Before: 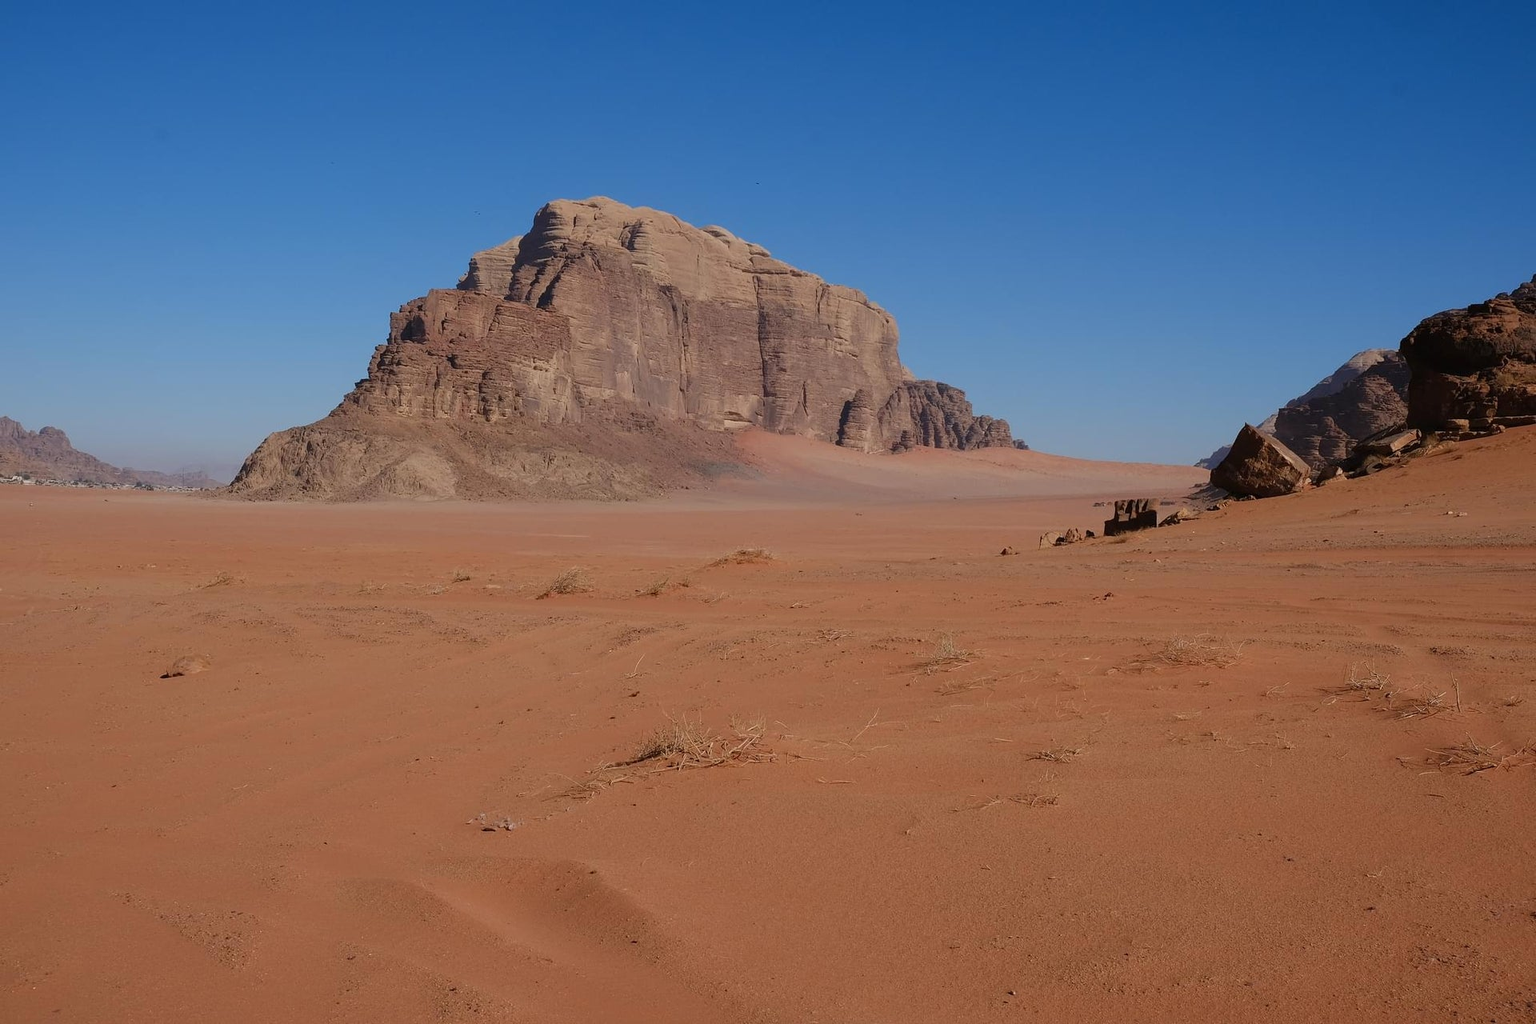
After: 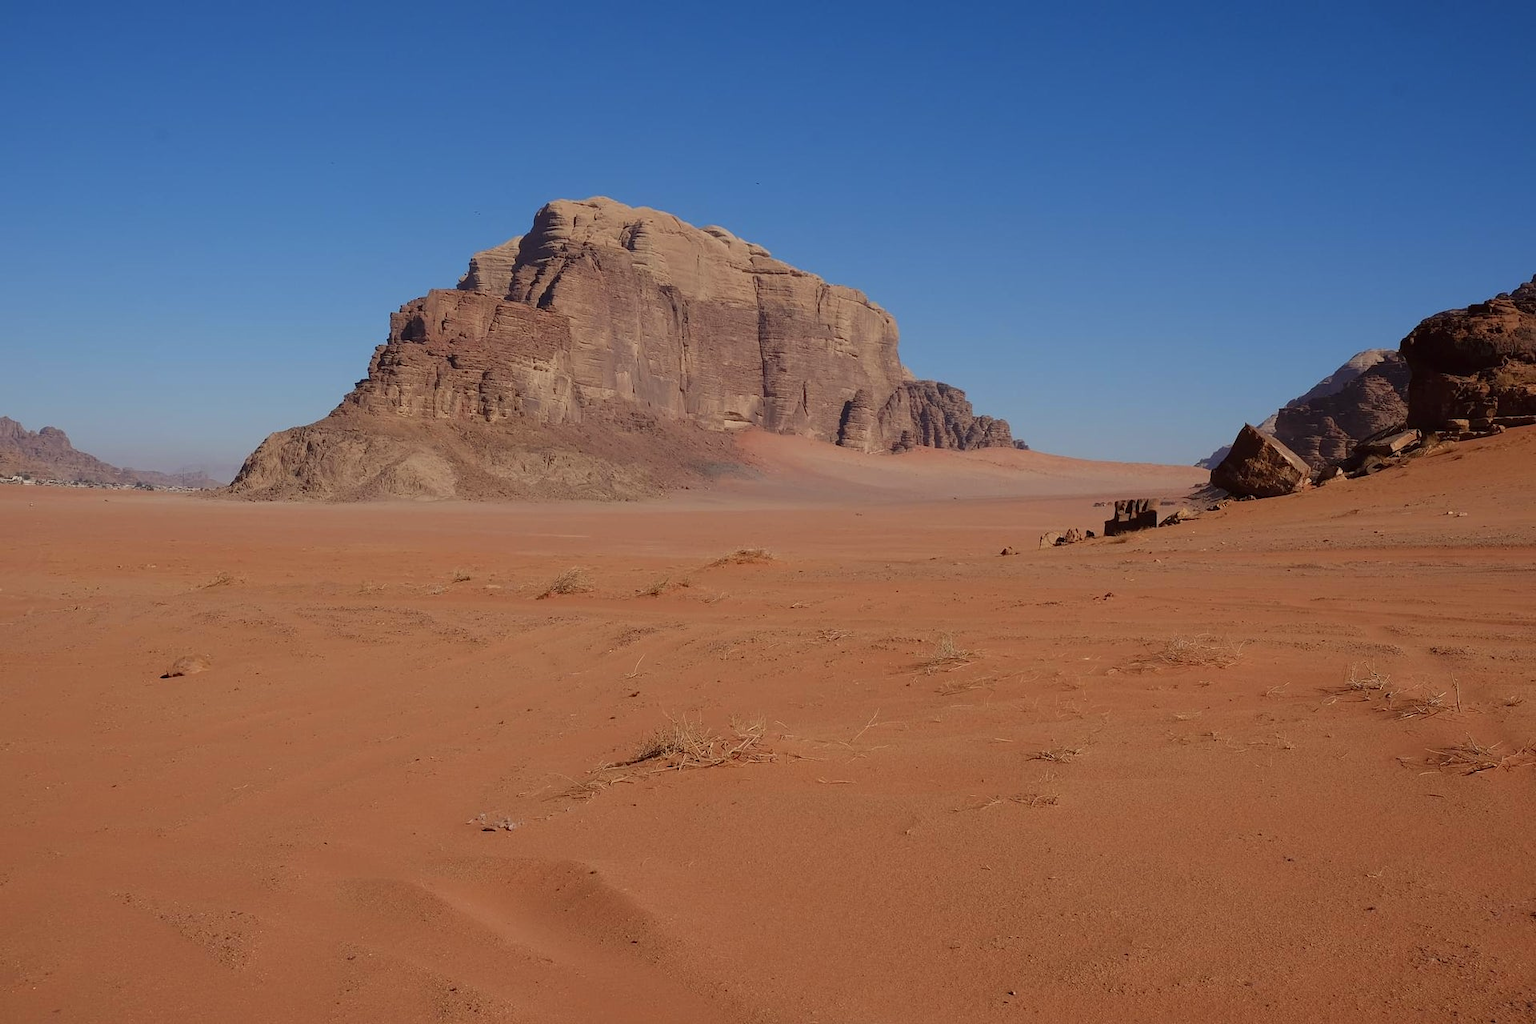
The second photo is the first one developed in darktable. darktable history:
color correction: highlights a* -1.11, highlights b* 4.46, shadows a* 3.63
